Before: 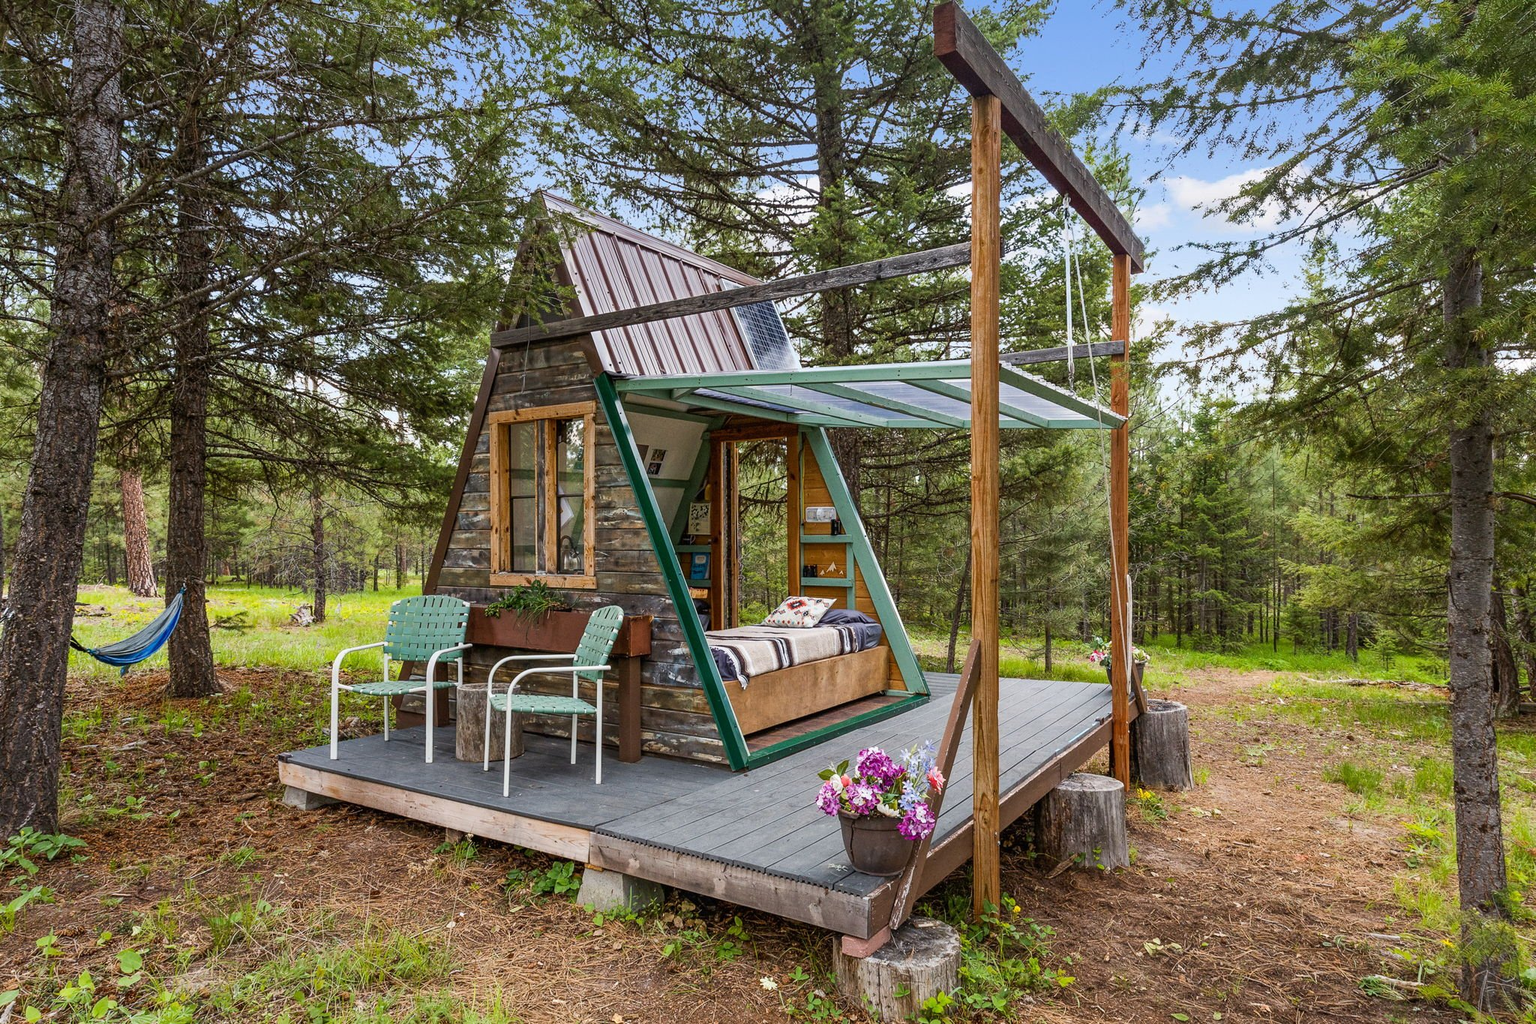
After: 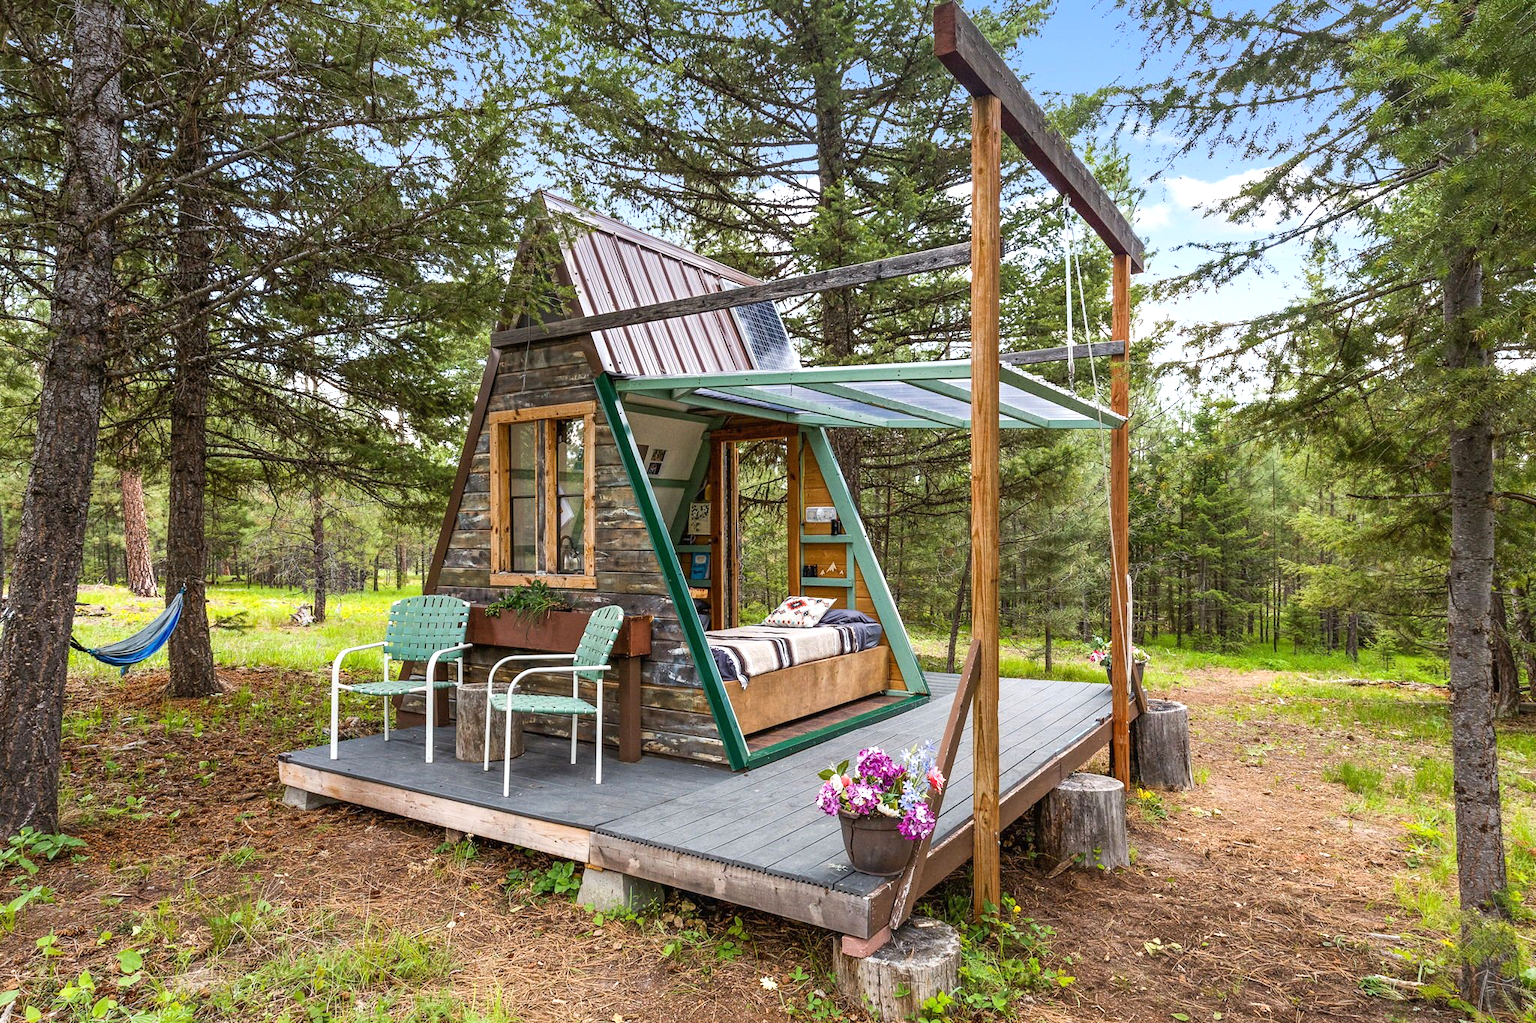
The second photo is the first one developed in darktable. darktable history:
exposure: exposure 0.438 EV, compensate highlight preservation false
